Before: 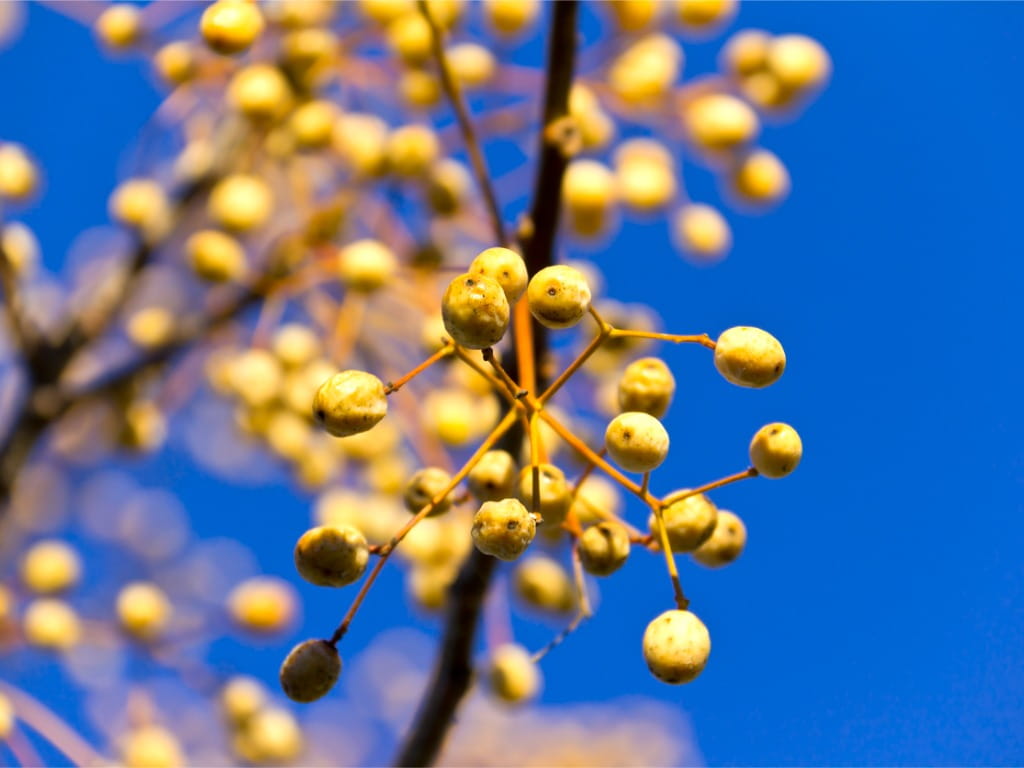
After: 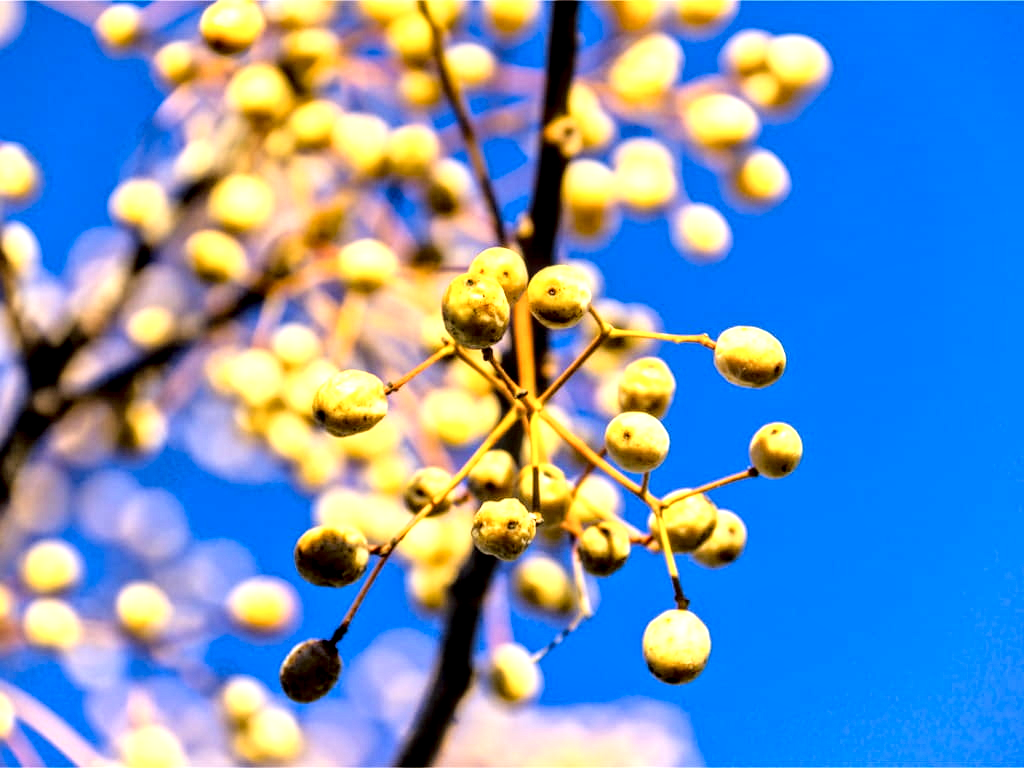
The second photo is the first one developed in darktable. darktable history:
local contrast: highlights 19%, detail 187%
base curve: curves: ch0 [(0, 0) (0.028, 0.03) (0.121, 0.232) (0.46, 0.748) (0.859, 0.968) (1, 1)]
